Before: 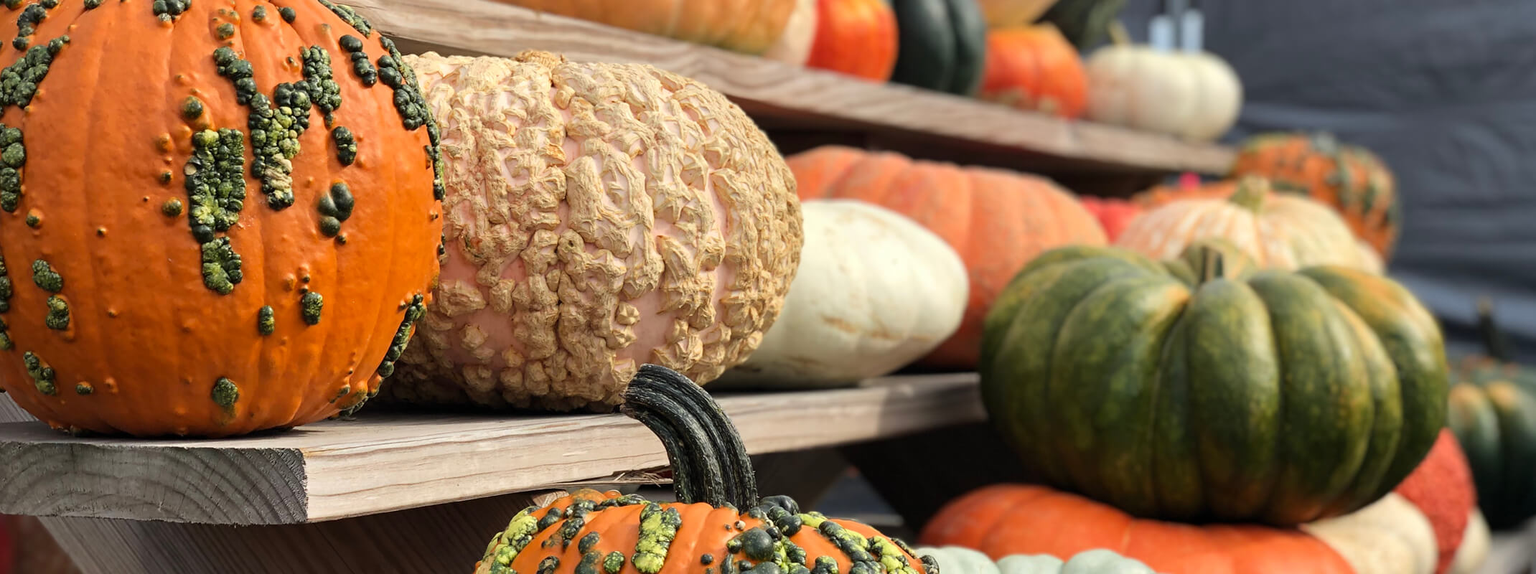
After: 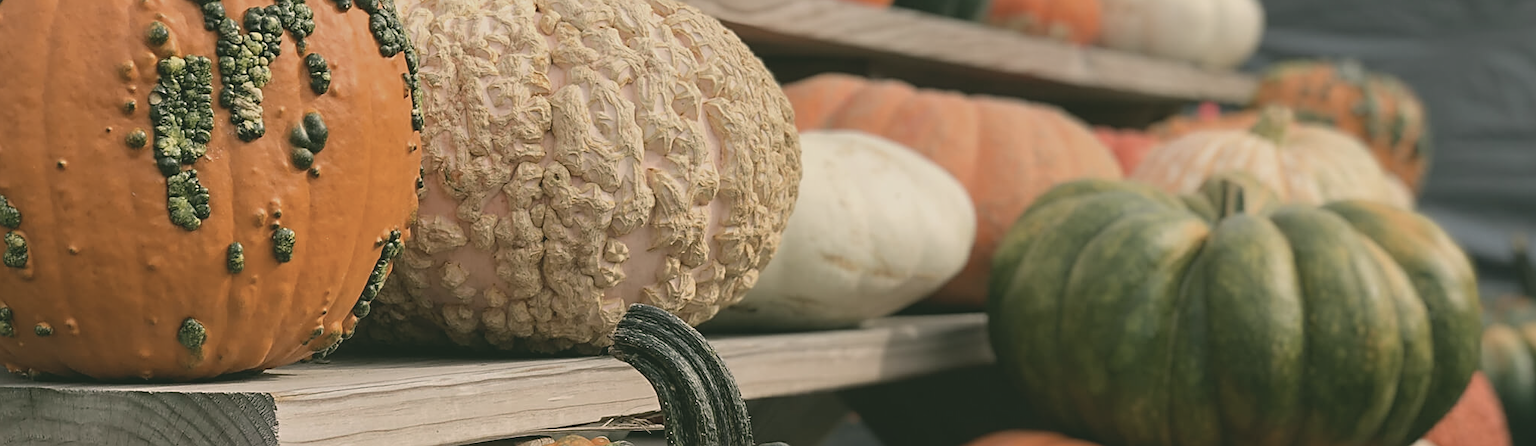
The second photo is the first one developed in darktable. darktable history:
crop and rotate: left 2.831%, top 13.441%, right 2.284%, bottom 12.719%
contrast brightness saturation: contrast -0.261, saturation -0.432
sharpen: on, module defaults
color correction: highlights a* 4.64, highlights b* 4.97, shadows a* -7.39, shadows b* 4.75
